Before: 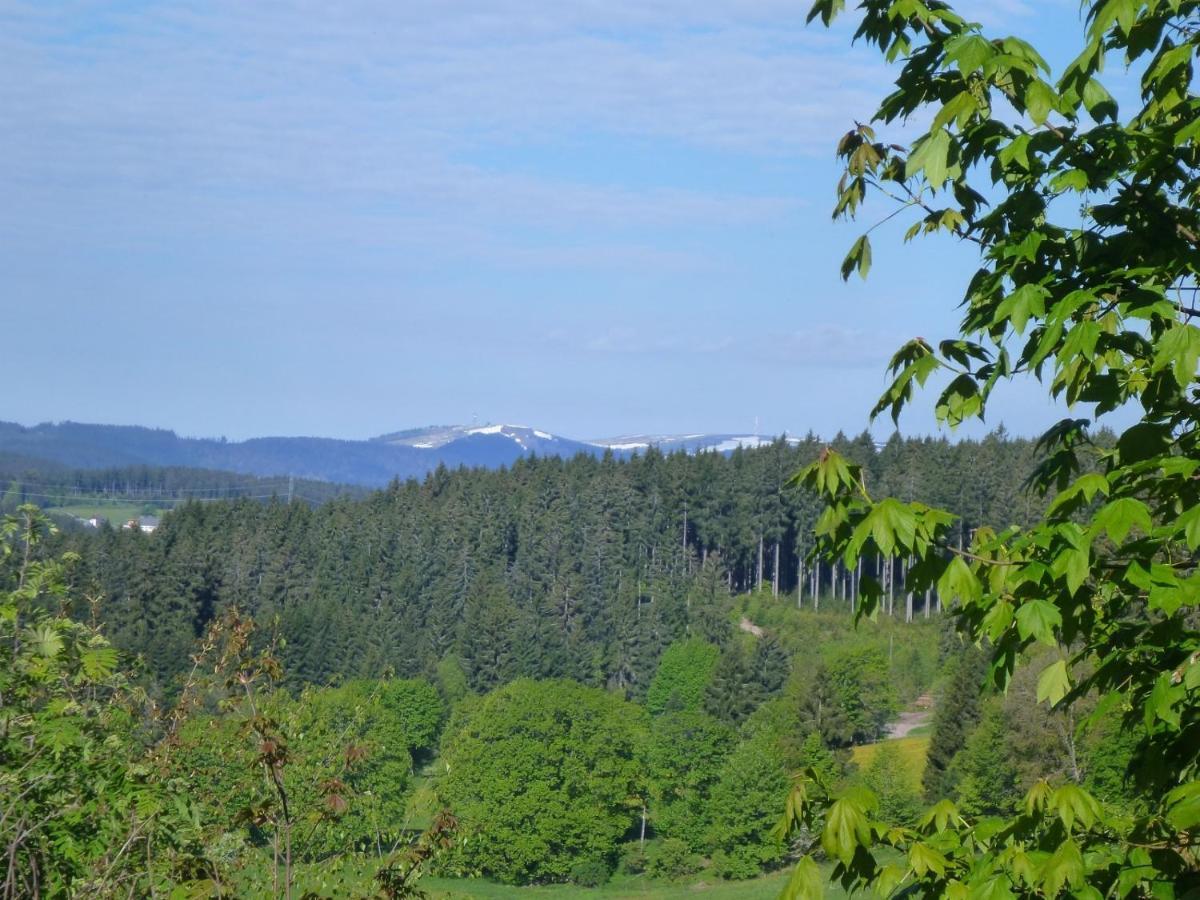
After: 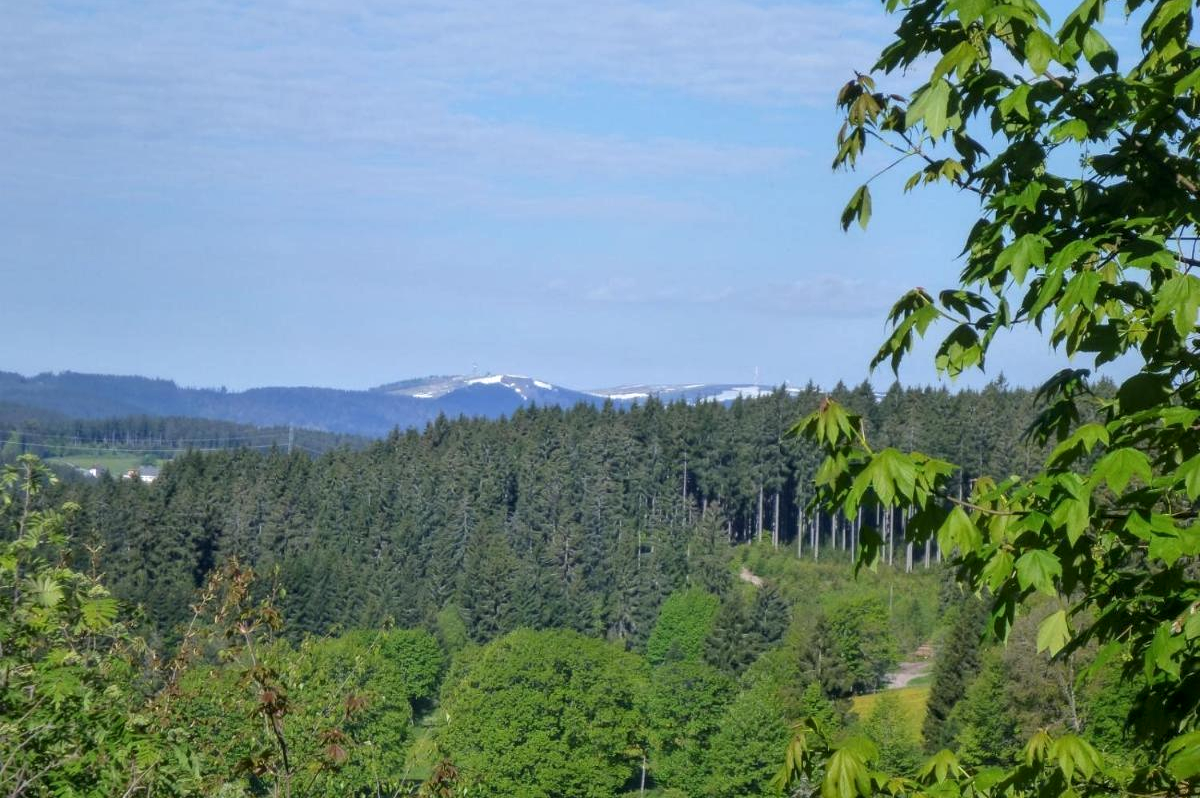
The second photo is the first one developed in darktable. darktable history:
local contrast: on, module defaults
crop and rotate: top 5.578%, bottom 5.746%
exposure: compensate highlight preservation false
